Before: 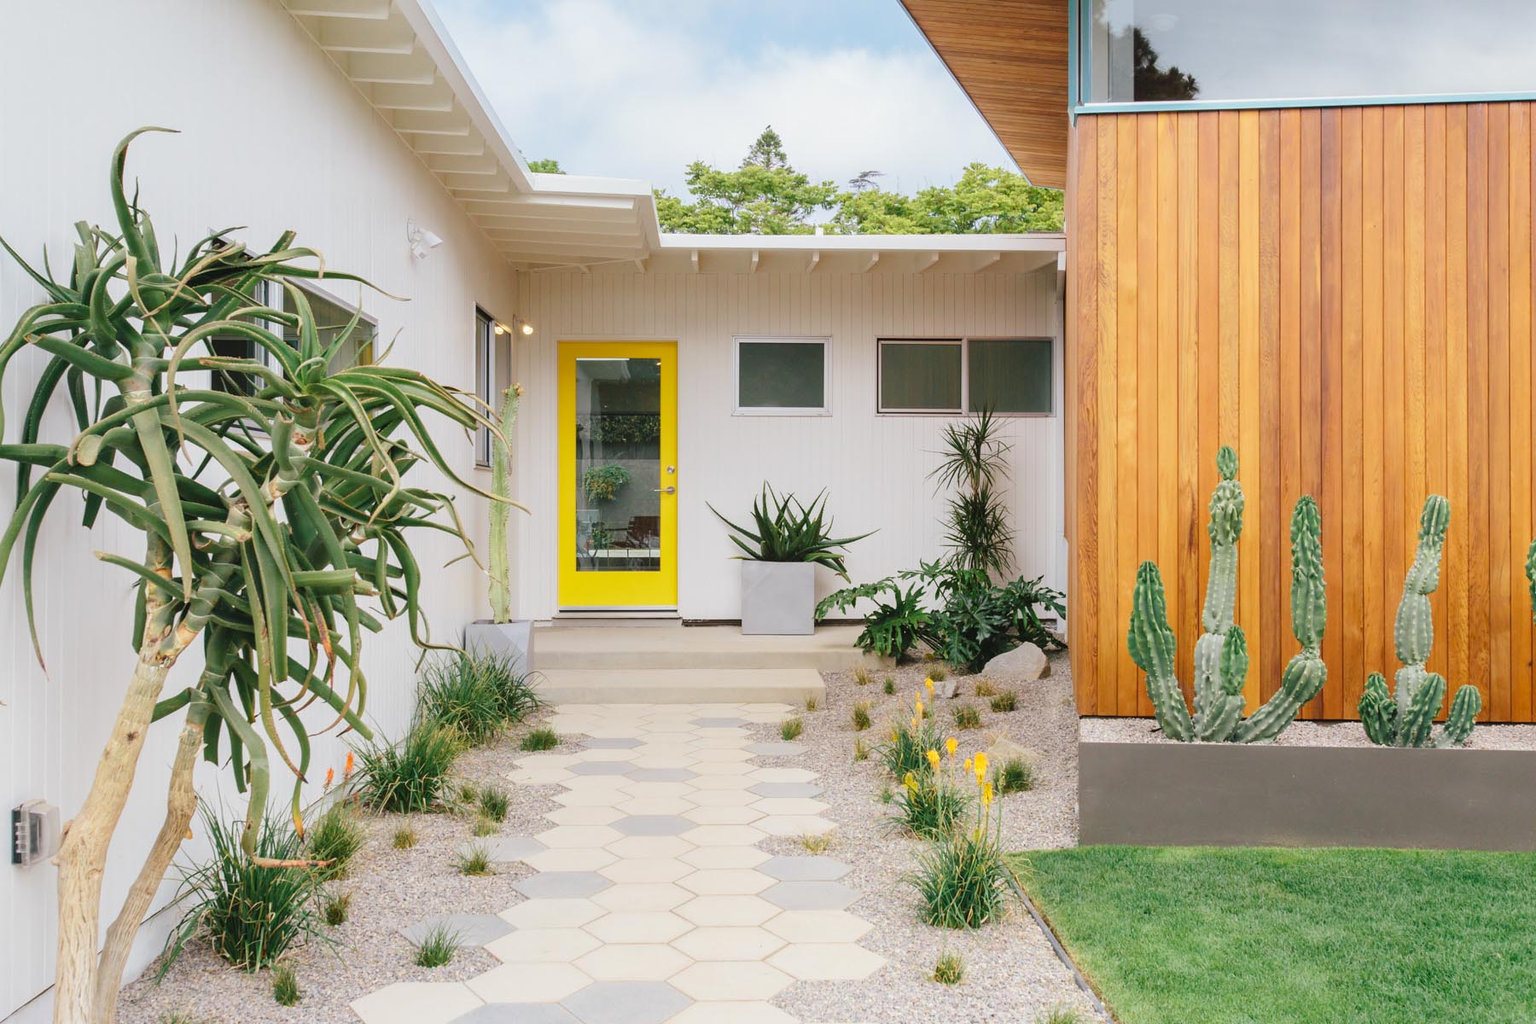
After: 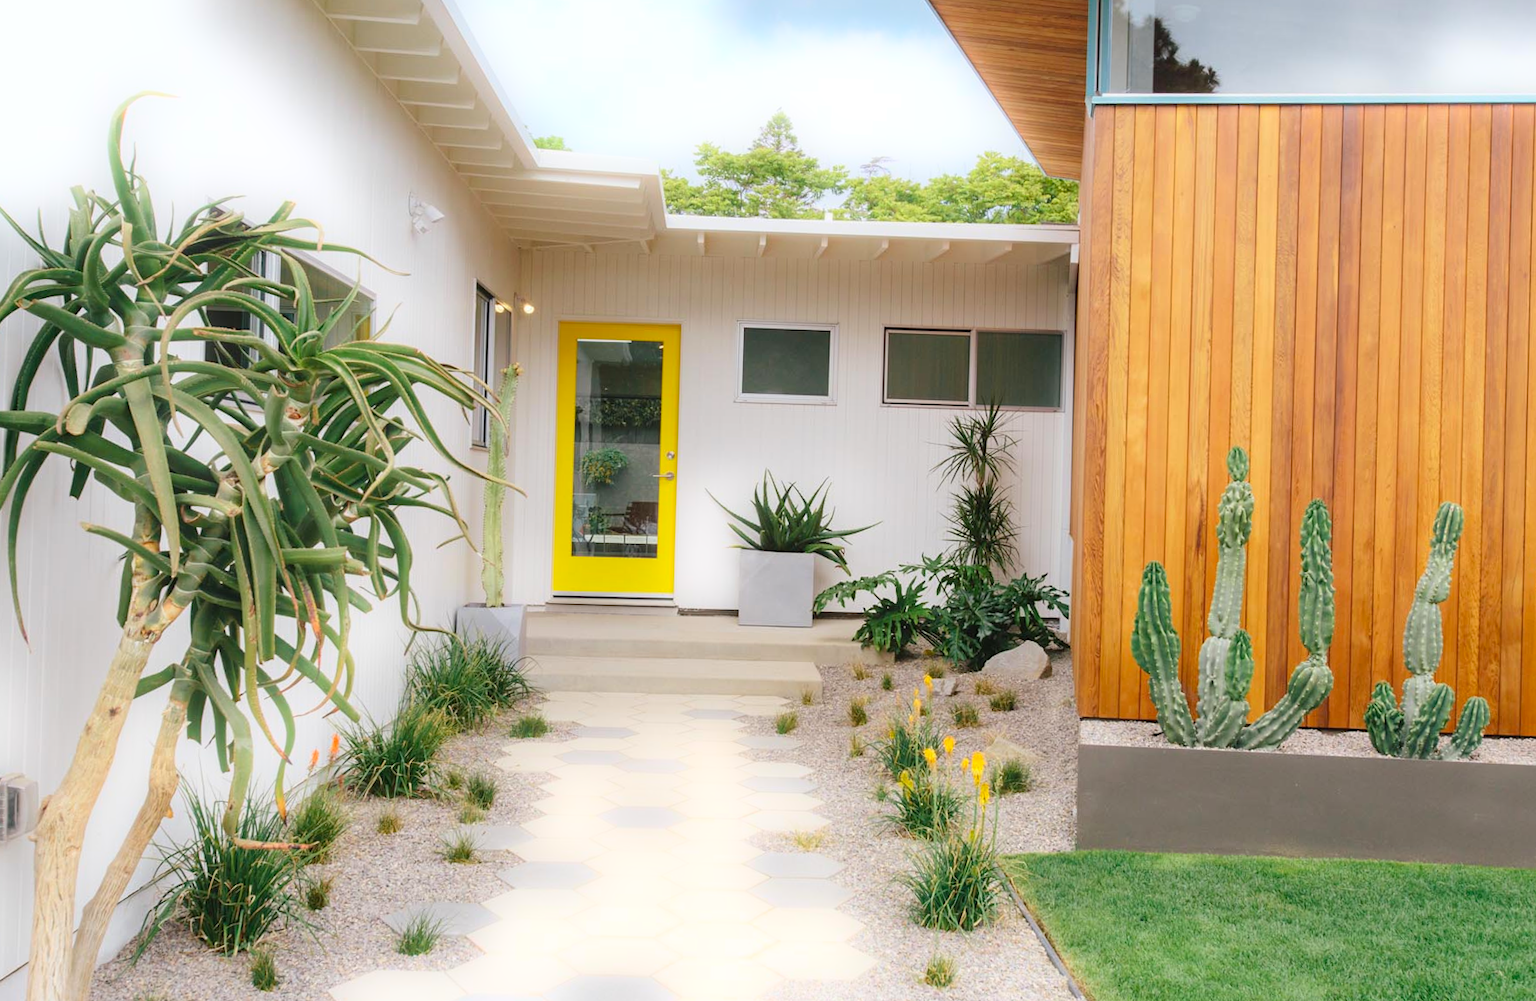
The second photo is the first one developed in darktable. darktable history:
bloom: size 5%, threshold 95%, strength 15%
contrast brightness saturation: saturation 0.1
rotate and perspective: rotation 1.57°, crop left 0.018, crop right 0.982, crop top 0.039, crop bottom 0.961
